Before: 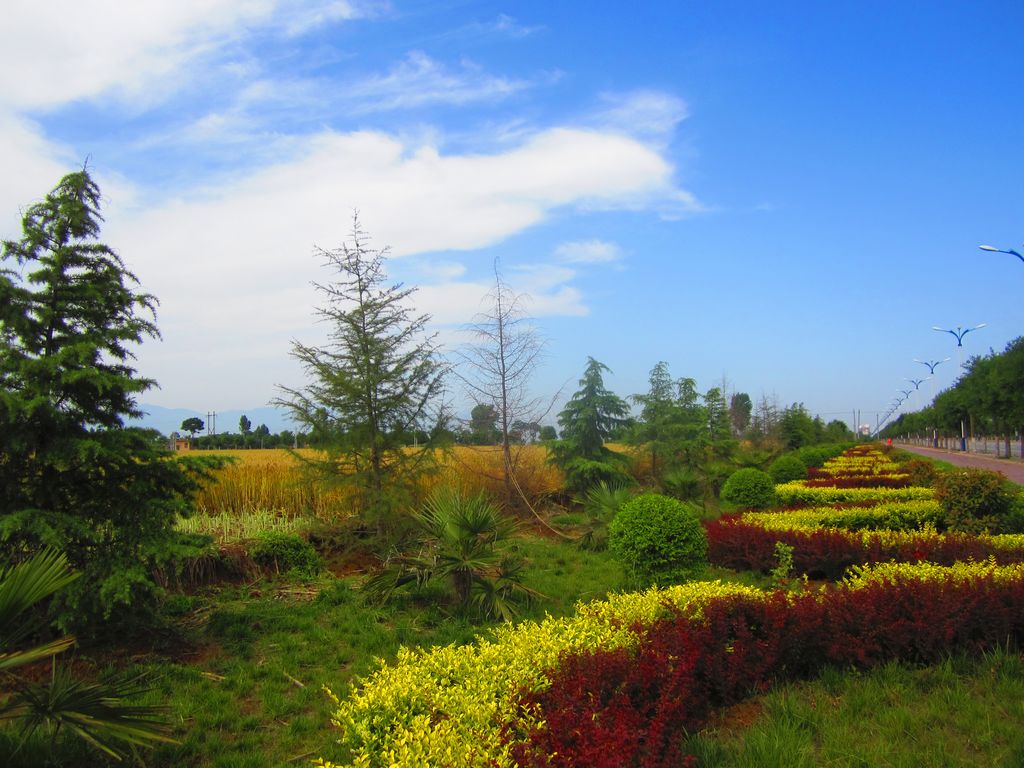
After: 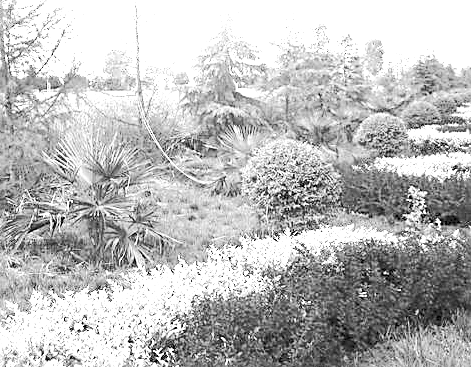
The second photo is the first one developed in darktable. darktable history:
crop: left 35.845%, top 46.231%, right 18.067%, bottom 5.873%
levels: levels [0.036, 0.364, 0.827]
sharpen: on, module defaults
haze removal: compatibility mode true, adaptive false
exposure: black level correction 0, exposure 1.199 EV, compensate exposure bias true, compensate highlight preservation false
color calibration: output gray [0.253, 0.26, 0.487, 0], illuminant custom, x 0.461, y 0.429, temperature 2621.54 K
base curve: curves: ch0 [(0, 0) (0.028, 0.03) (0.121, 0.232) (0.46, 0.748) (0.859, 0.968) (1, 1)]
